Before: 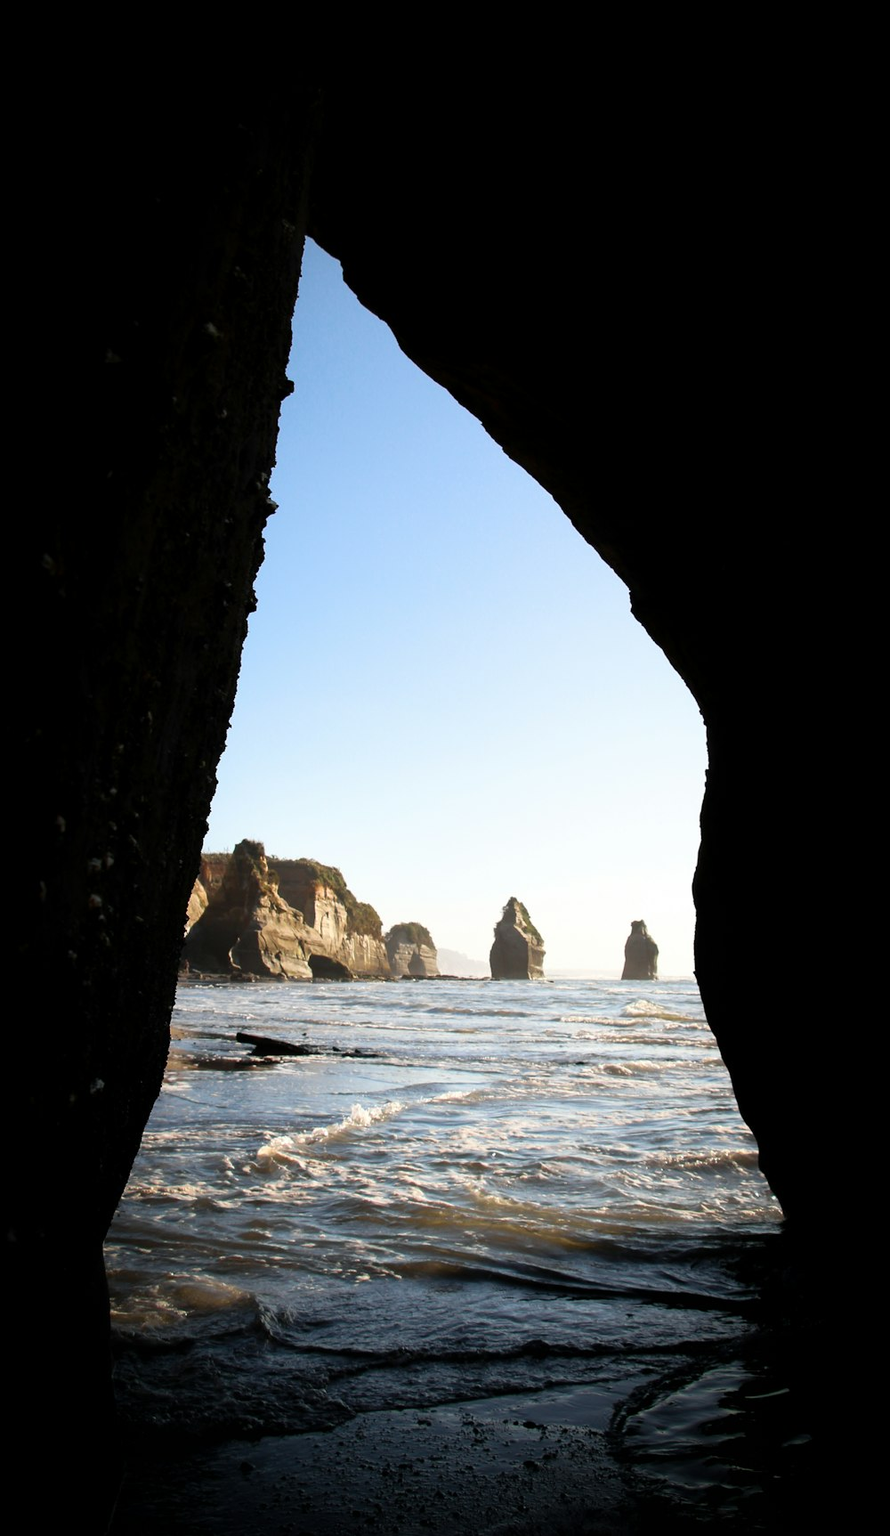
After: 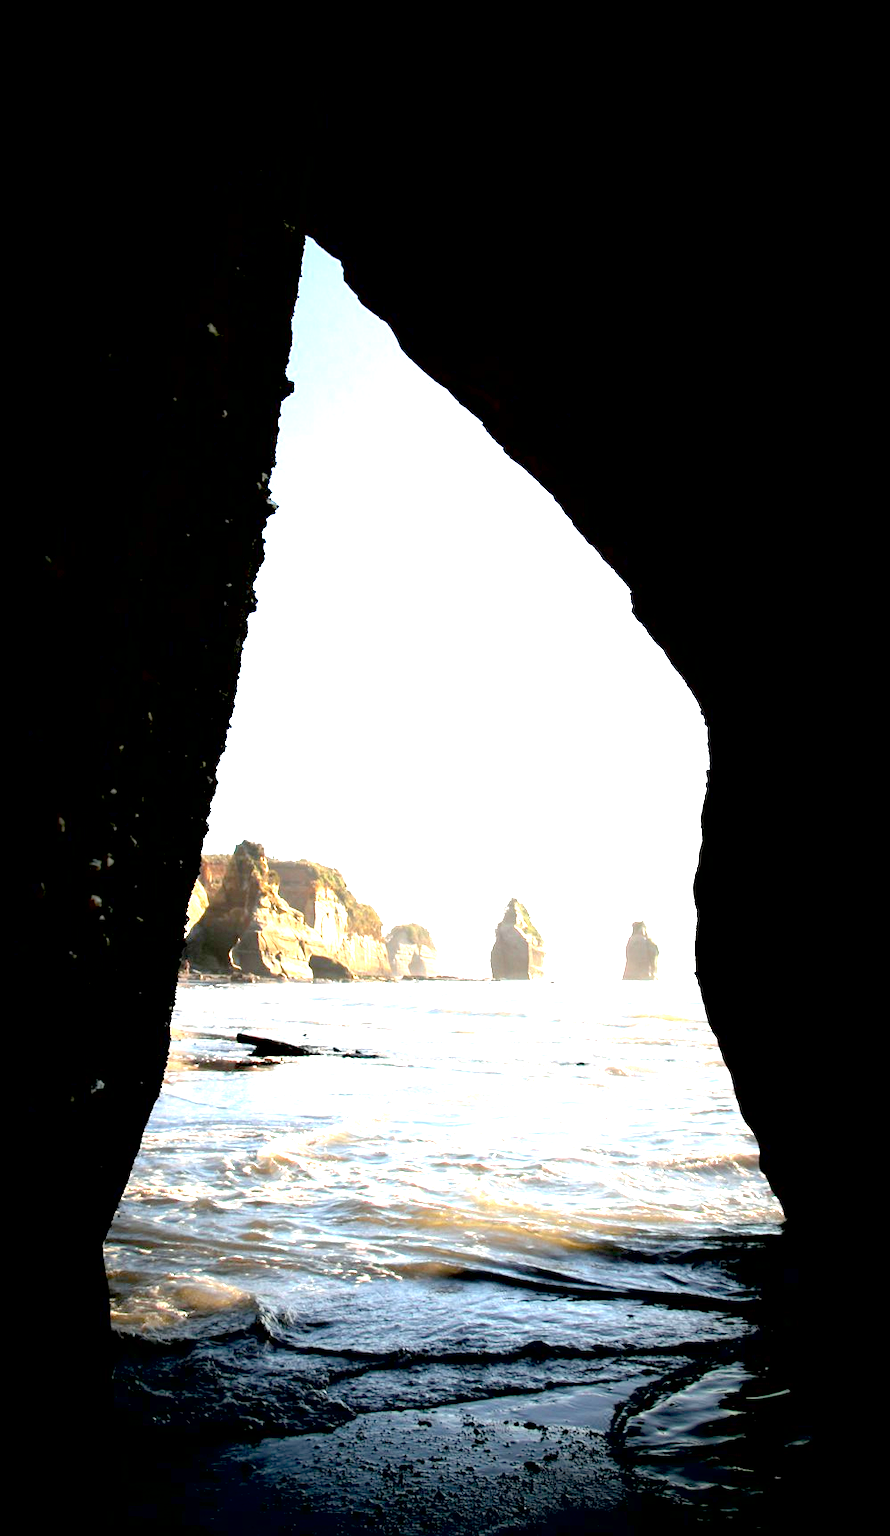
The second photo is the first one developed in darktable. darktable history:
exposure: black level correction 0.005, exposure 2.084 EV, compensate highlight preservation false
contrast brightness saturation: brightness 0.15
